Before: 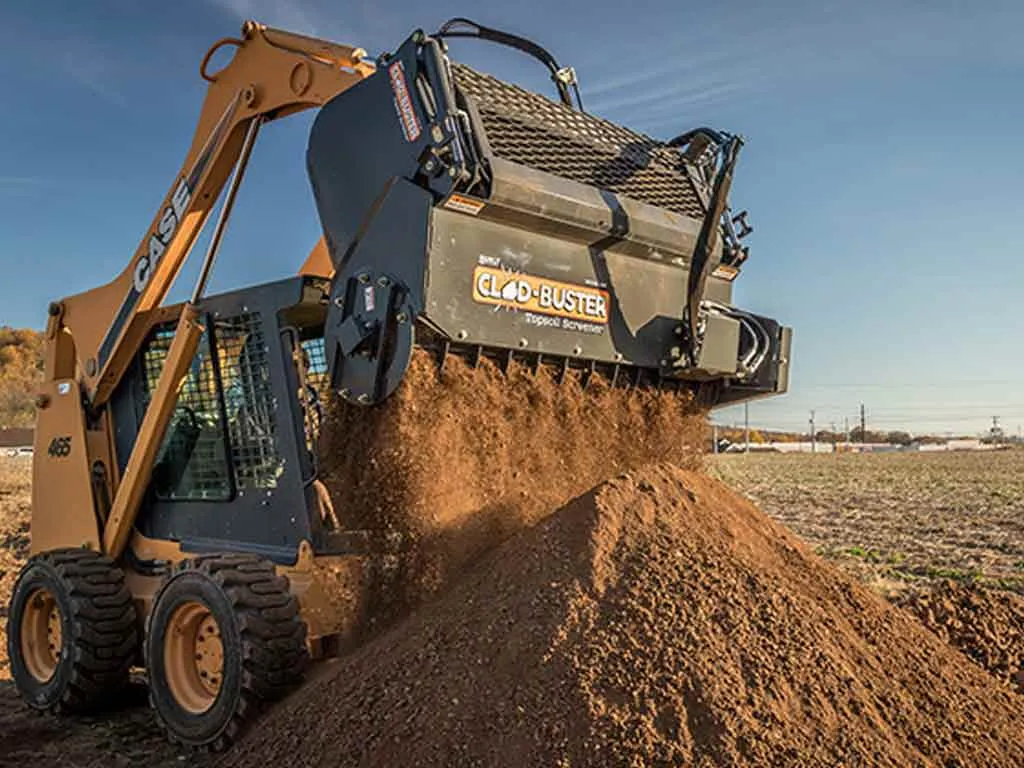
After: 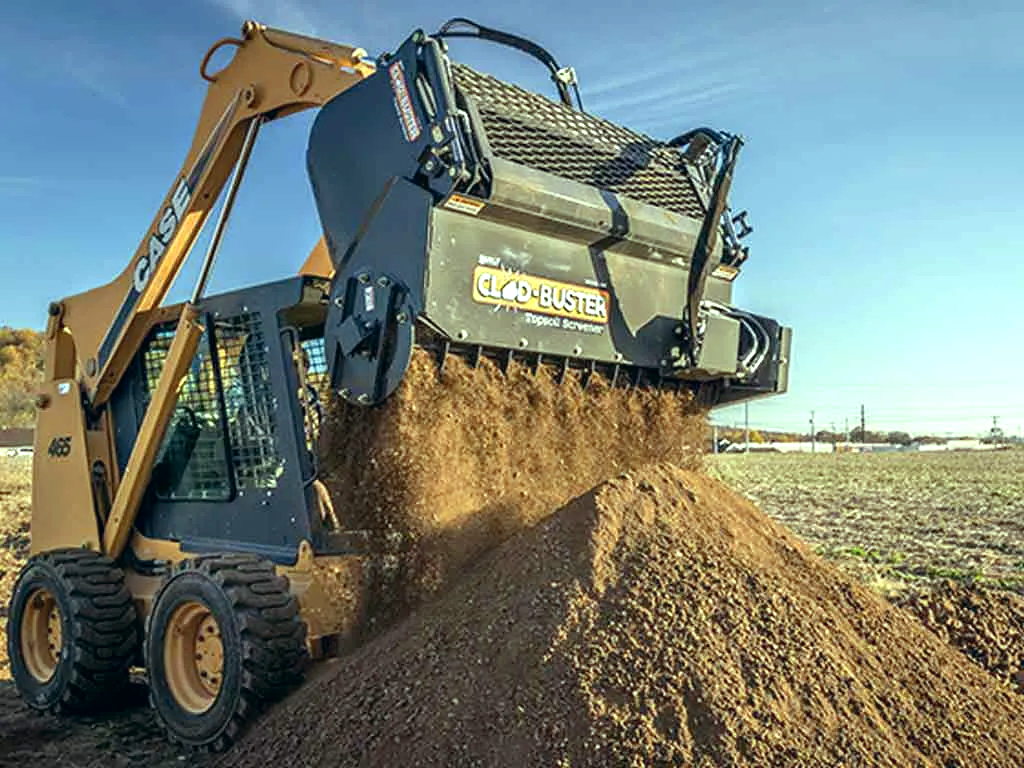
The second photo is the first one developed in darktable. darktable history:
exposure: black level correction 0.001, exposure 0.5 EV, compensate exposure bias true, compensate highlight preservation false
color balance: mode lift, gamma, gain (sRGB), lift [0.997, 0.979, 1.021, 1.011], gamma [1, 1.084, 0.916, 0.998], gain [1, 0.87, 1.13, 1.101], contrast 4.55%, contrast fulcrum 38.24%, output saturation 104.09%
color correction: highlights a* 5.38, highlights b* 5.3, shadows a* -4.26, shadows b* -5.11
